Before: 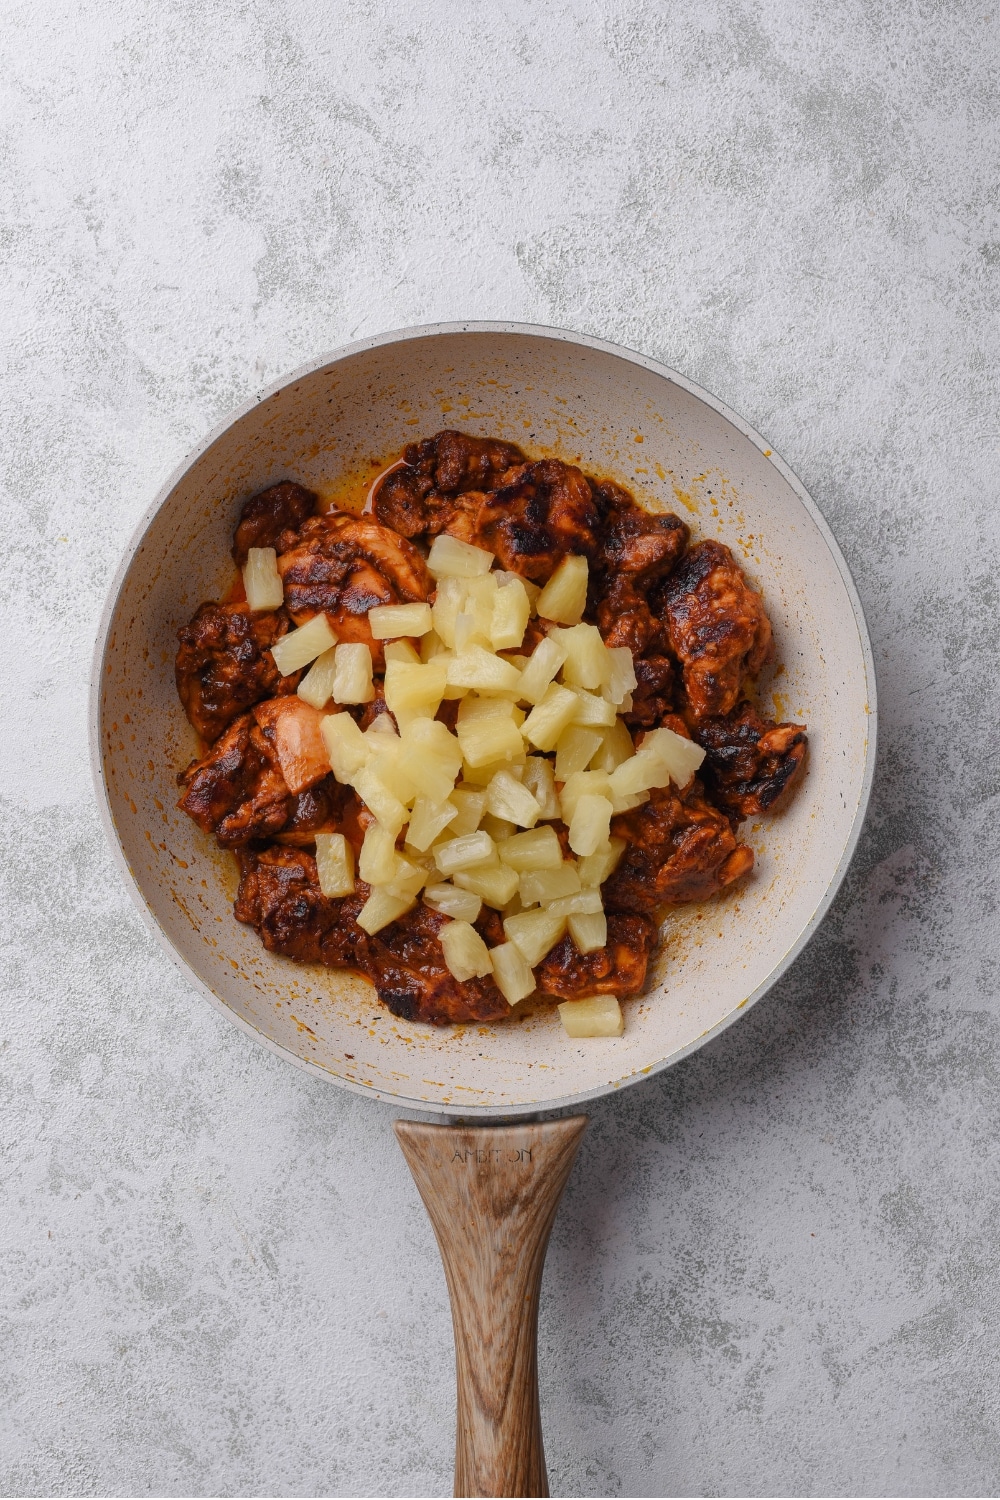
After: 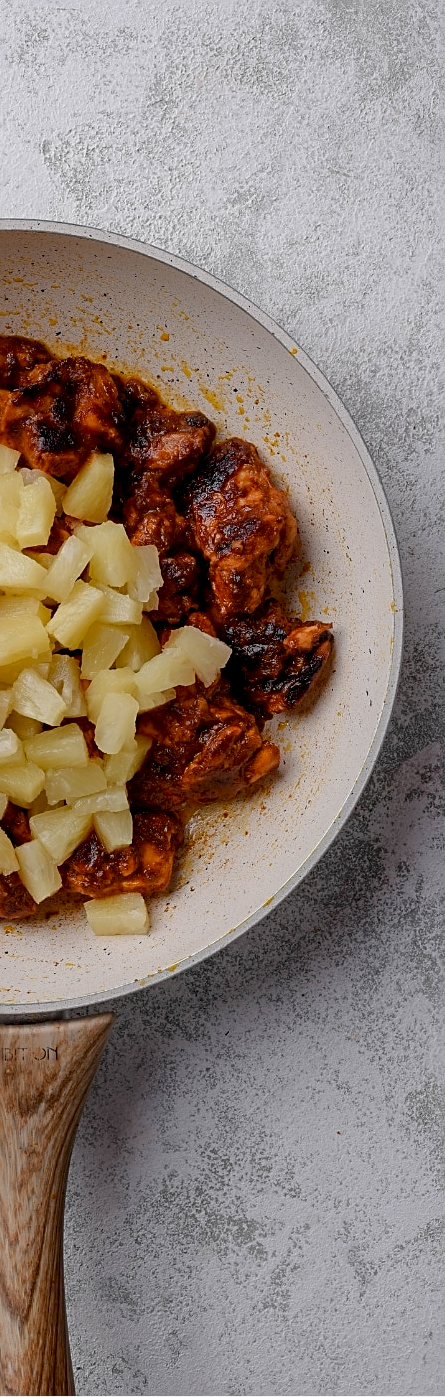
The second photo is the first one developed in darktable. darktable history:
exposure: black level correction 0.009, exposure -0.16 EV, compensate highlight preservation false
sharpen: on, module defaults
crop: left 47.499%, top 6.834%, right 7.906%
